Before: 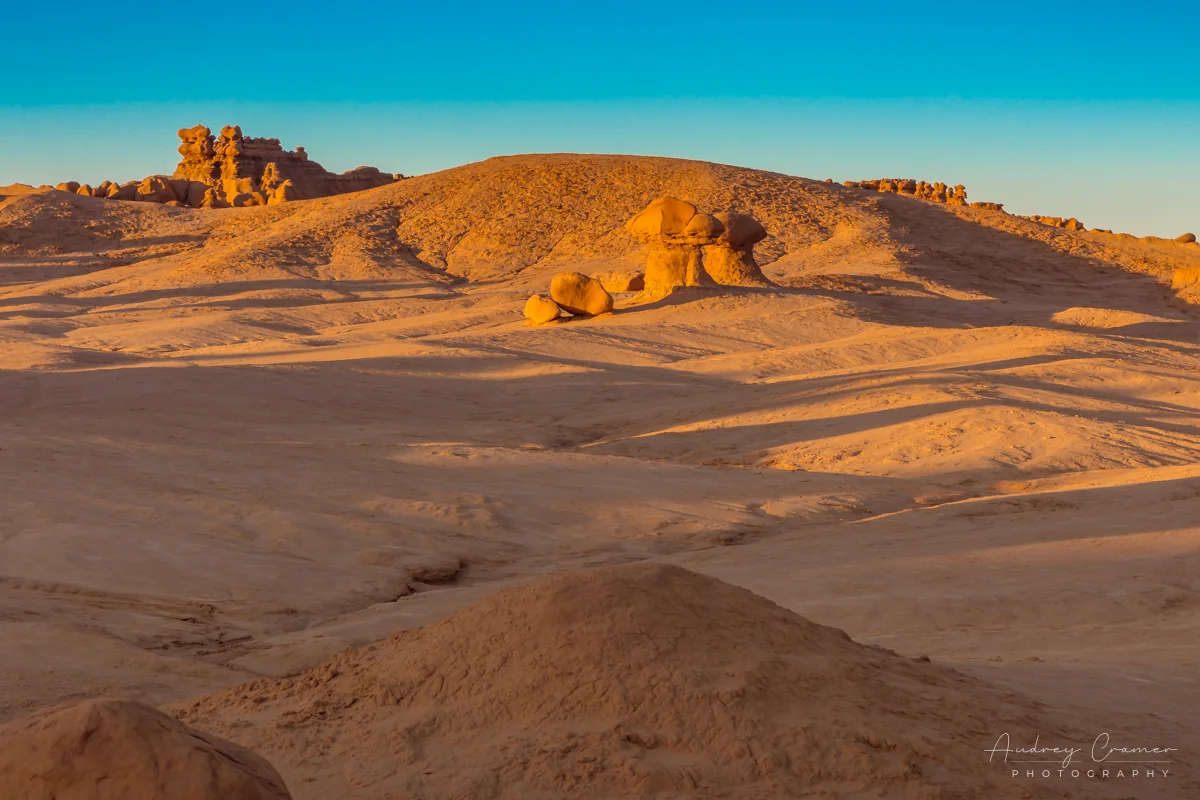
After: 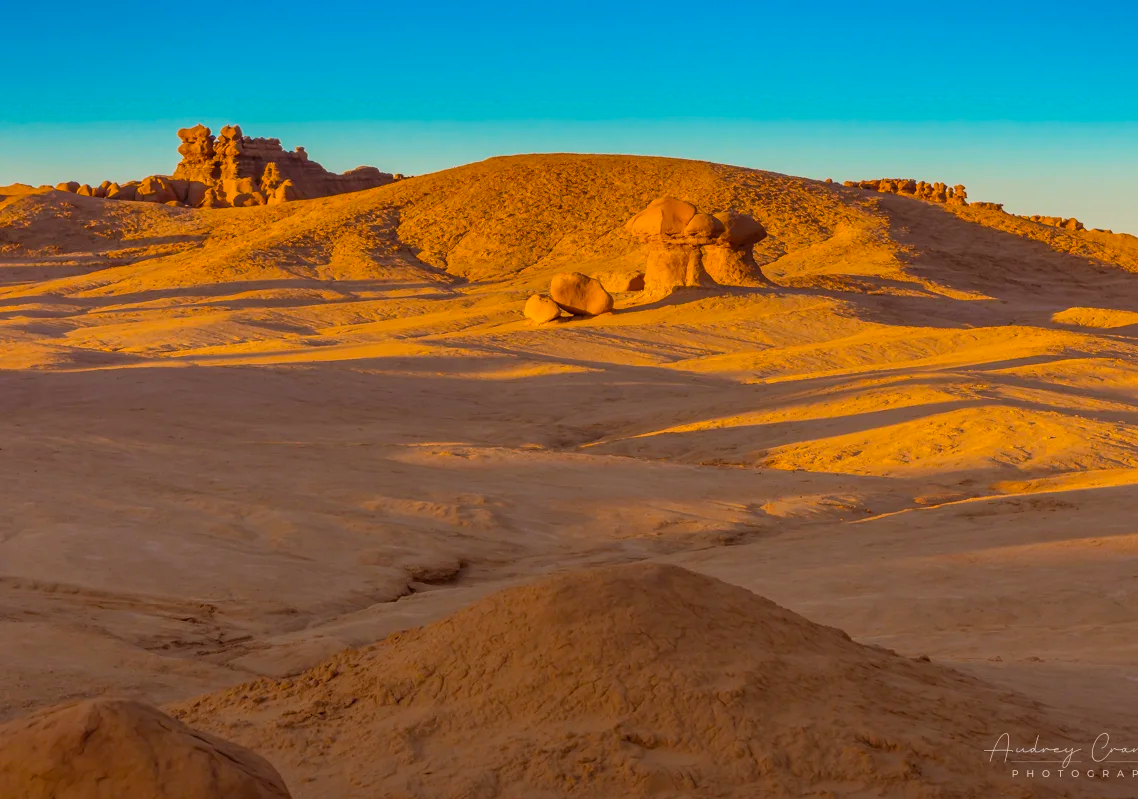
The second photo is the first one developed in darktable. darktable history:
crop and rotate: right 5.167%
color balance rgb: perceptual saturation grading › global saturation 25%, global vibrance 20%
